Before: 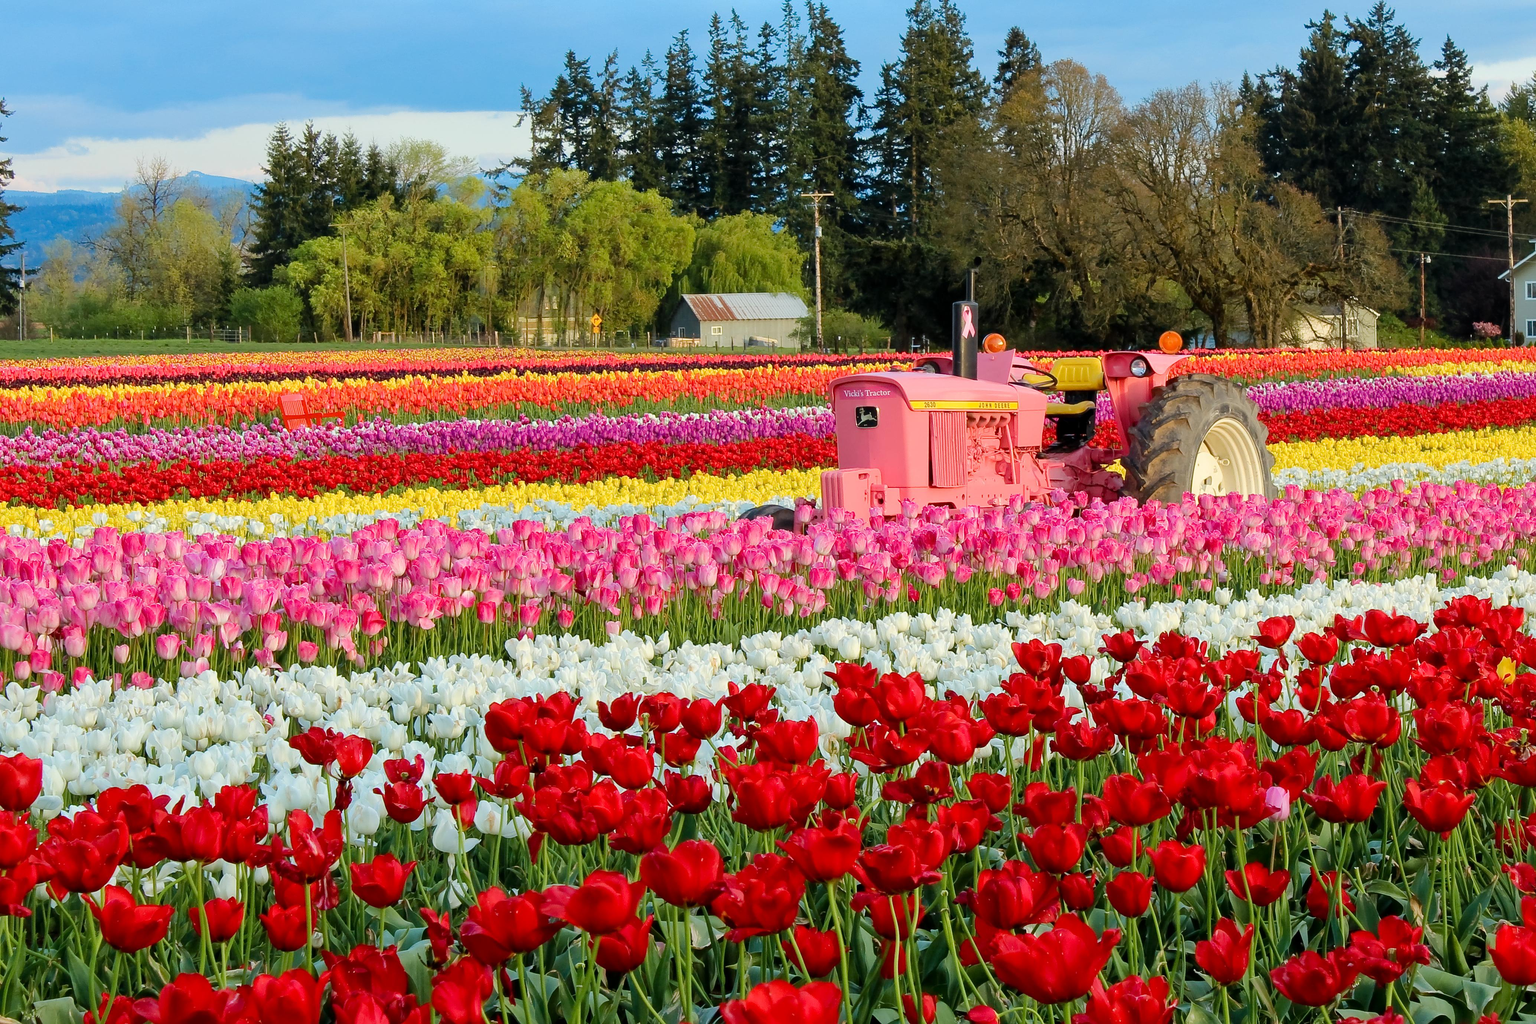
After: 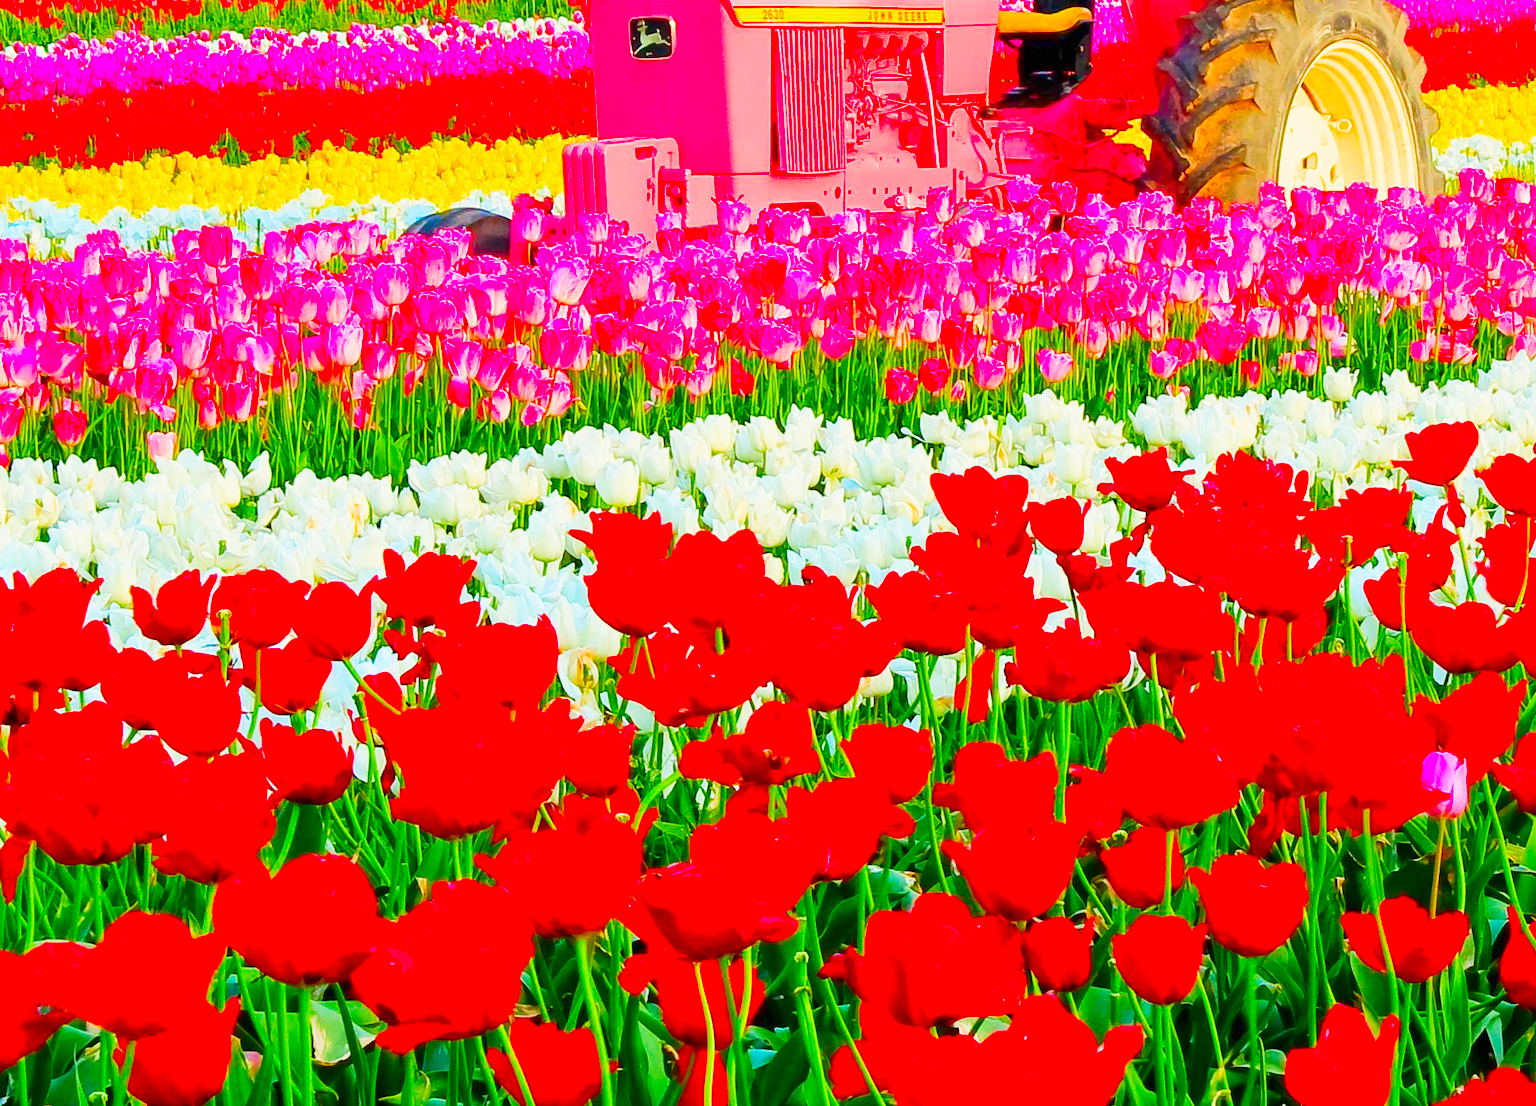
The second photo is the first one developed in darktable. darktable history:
crop: left 34.479%, top 38.822%, right 13.718%, bottom 5.172%
exposure: black level correction 0, exposure 0.953 EV, compensate exposure bias true, compensate highlight preservation false
color correction: saturation 3
sigmoid: contrast 1.22, skew 0.65
